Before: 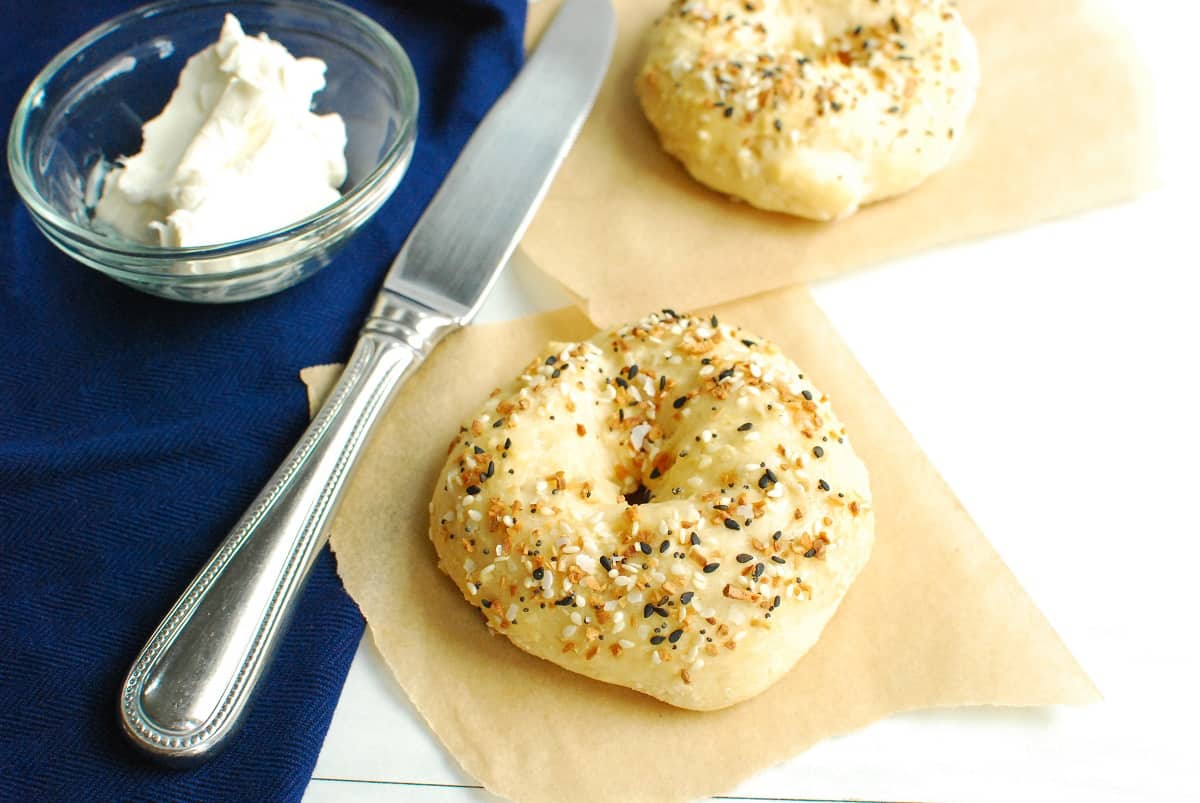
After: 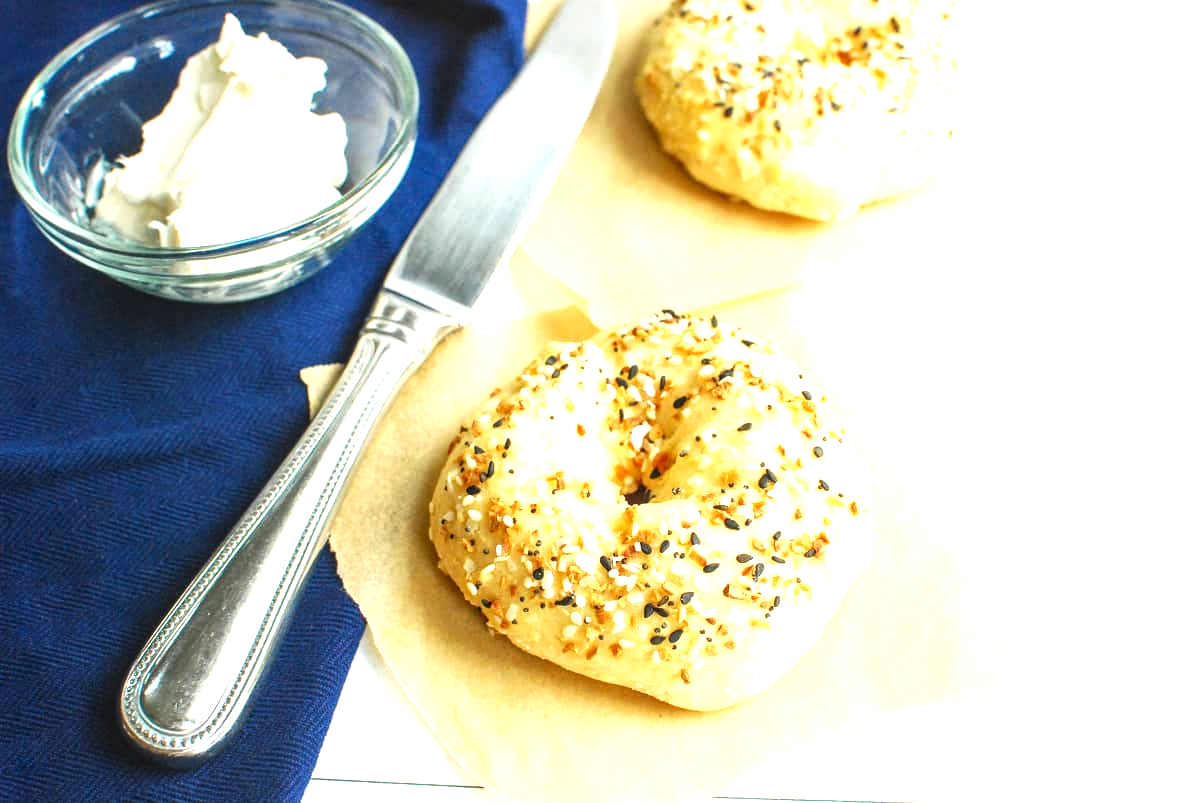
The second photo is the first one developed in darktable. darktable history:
contrast brightness saturation: contrast 0.03, brightness -0.04
local contrast: on, module defaults
exposure: black level correction 0, exposure 1 EV, compensate highlight preservation false
